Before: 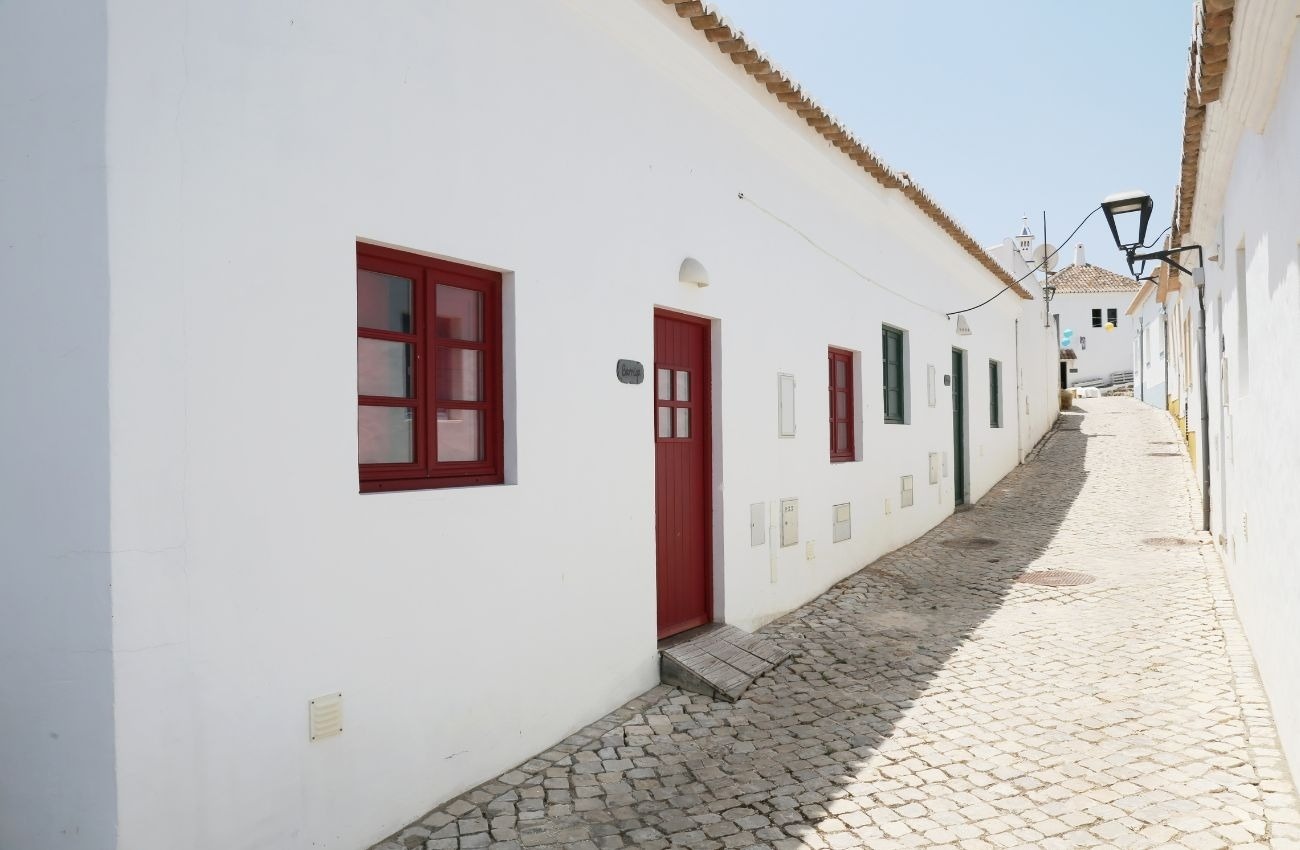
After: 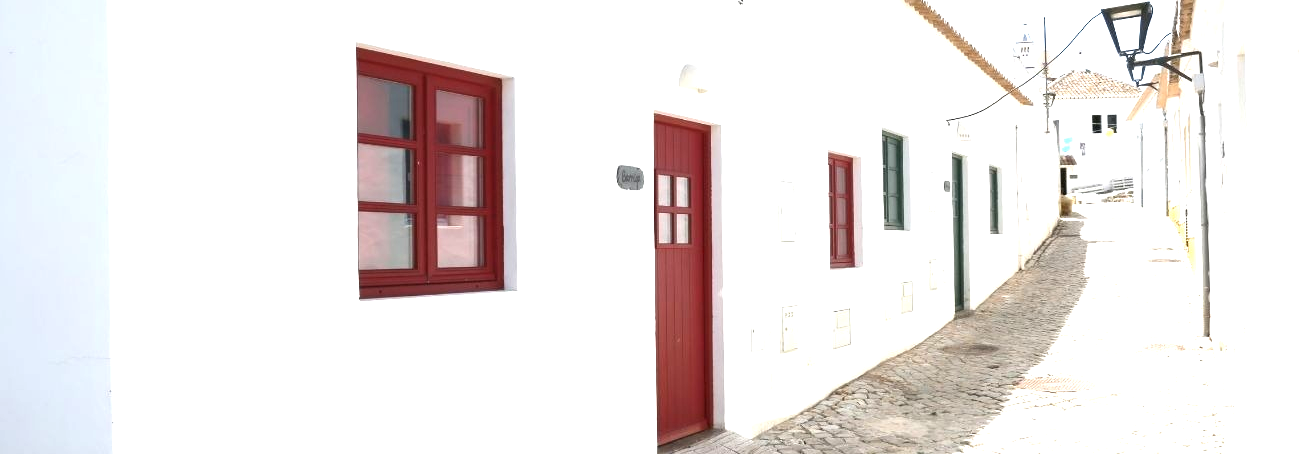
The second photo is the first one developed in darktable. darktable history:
crop and rotate: top 23.043%, bottom 23.437%
exposure: black level correction 0, exposure 1.1 EV, compensate exposure bias true, compensate highlight preservation false
